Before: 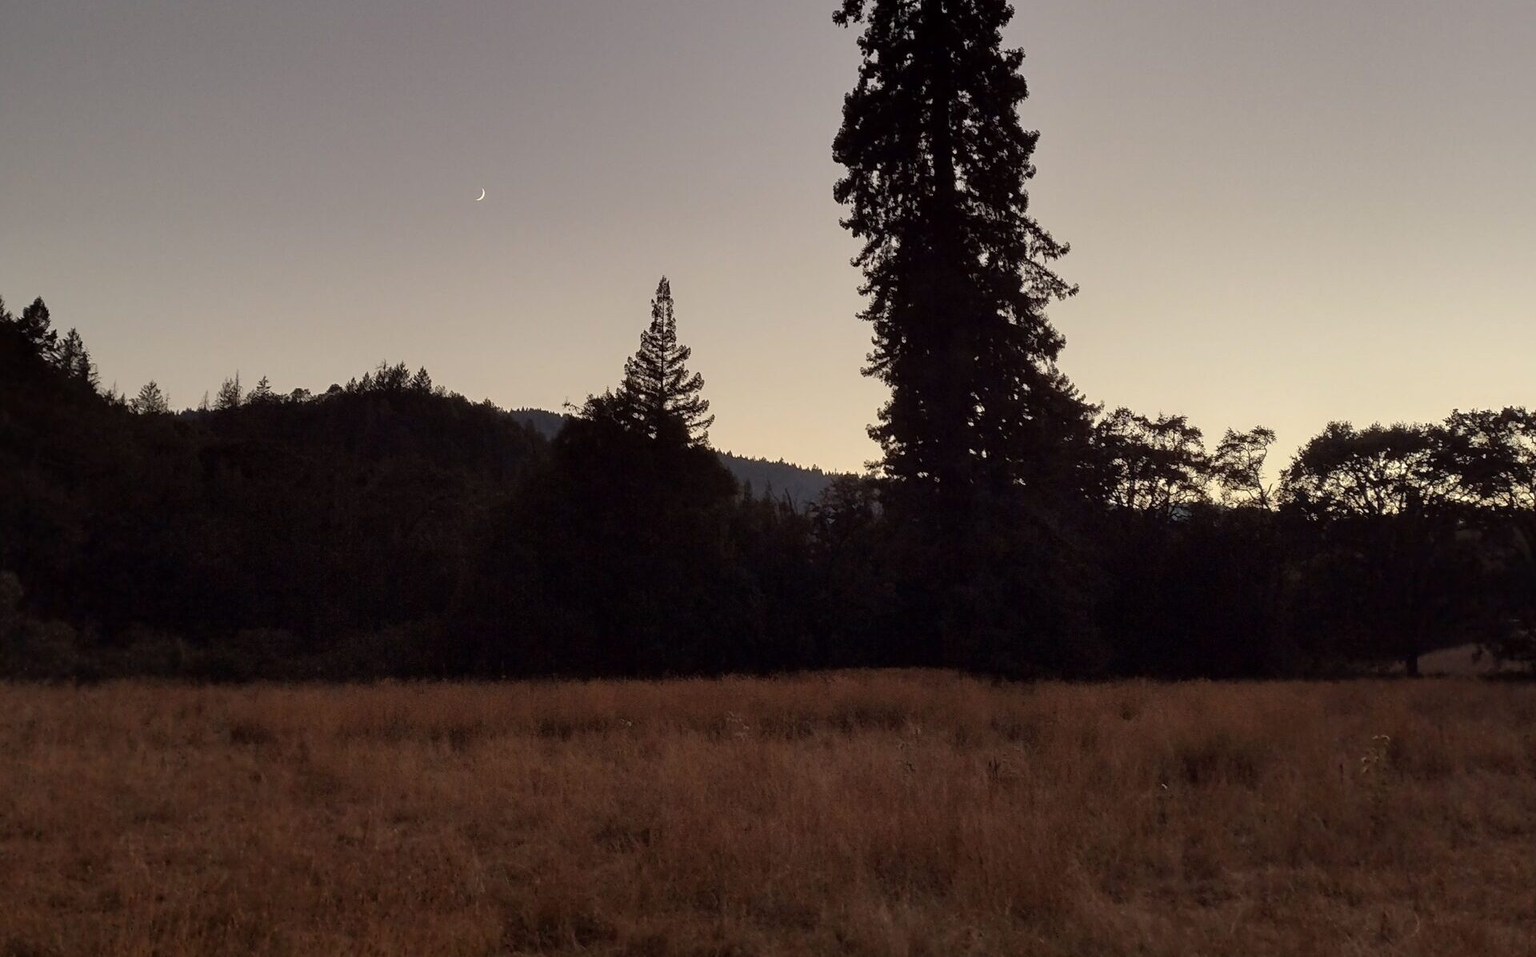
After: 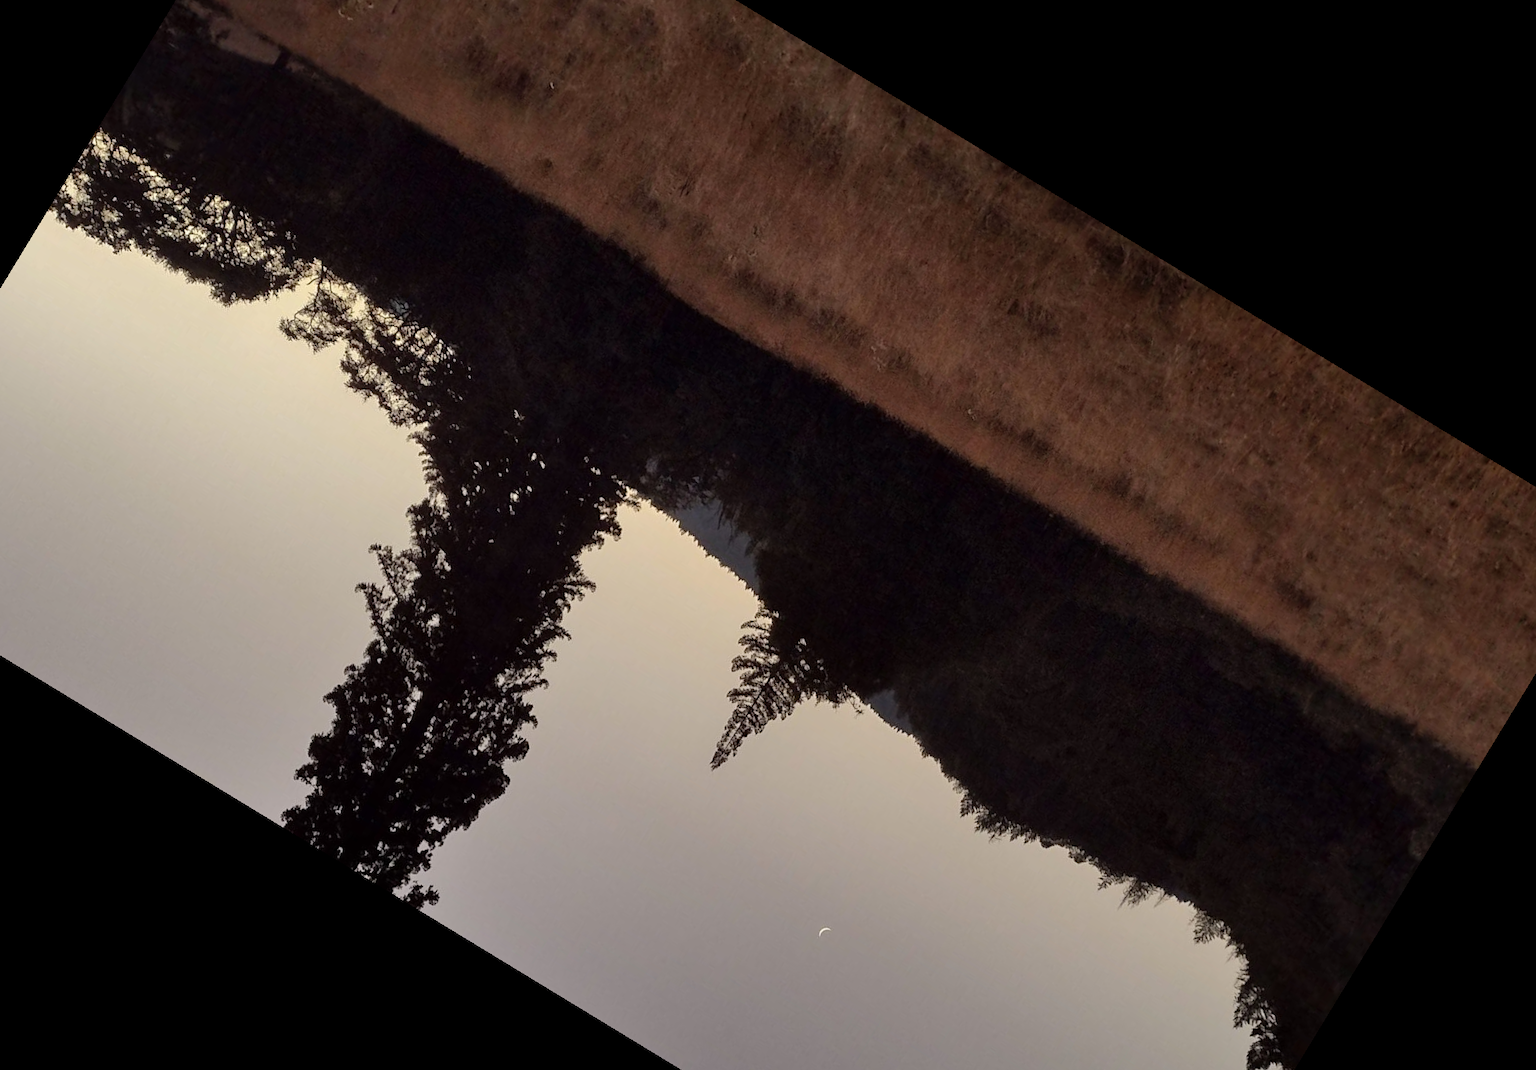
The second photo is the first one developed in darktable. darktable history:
crop and rotate: angle 148.68°, left 9.111%, top 15.603%, right 4.588%, bottom 17.041%
shadows and highlights: shadows 30.86, highlights 0, soften with gaussian
tone equalizer: -8 EV -1.84 EV, -7 EV -1.16 EV, -6 EV -1.62 EV, smoothing diameter 25%, edges refinement/feathering 10, preserve details guided filter
